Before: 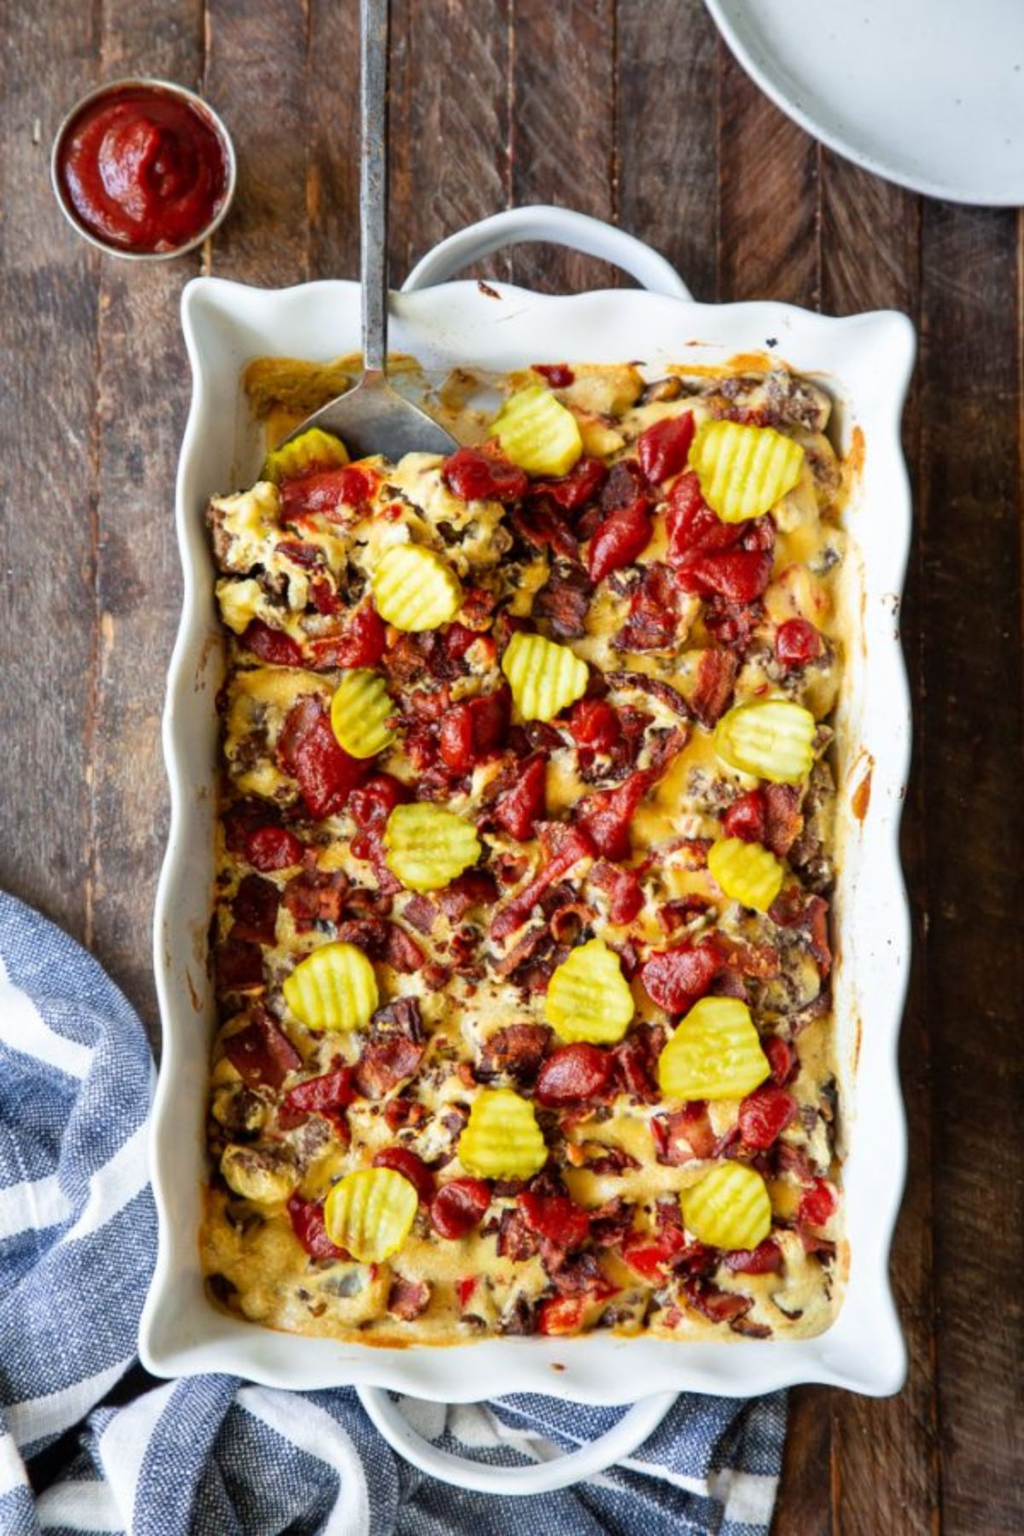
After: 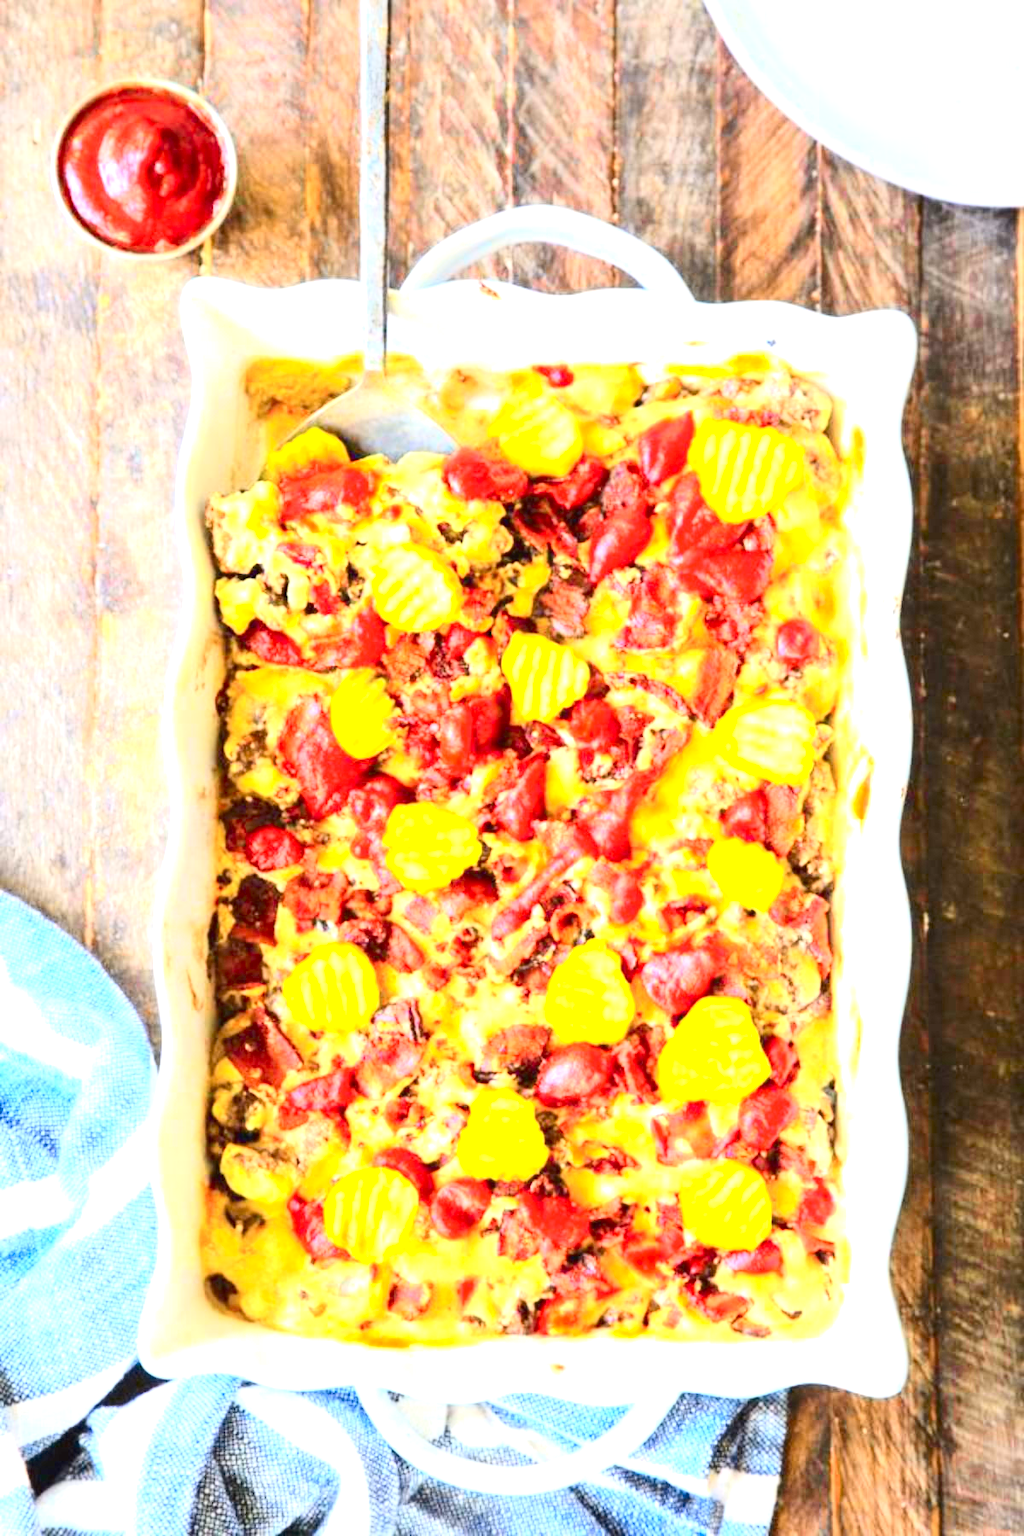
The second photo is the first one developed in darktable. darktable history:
color zones: curves: ch1 [(0.25, 0.5) (0.747, 0.71)]
exposure: black level correction 0, exposure 2.088 EV, compensate exposure bias true, compensate highlight preservation false
tone curve: curves: ch0 [(0, 0.029) (0.071, 0.087) (0.223, 0.265) (0.447, 0.605) (0.654, 0.823) (0.861, 0.943) (1, 0.981)]; ch1 [(0, 0) (0.353, 0.344) (0.447, 0.449) (0.502, 0.501) (0.547, 0.54) (0.57, 0.582) (0.608, 0.608) (0.618, 0.631) (0.657, 0.699) (1, 1)]; ch2 [(0, 0) (0.34, 0.314) (0.456, 0.456) (0.5, 0.503) (0.528, 0.54) (0.557, 0.577) (0.589, 0.626) (1, 1)], color space Lab, independent channels, preserve colors none
